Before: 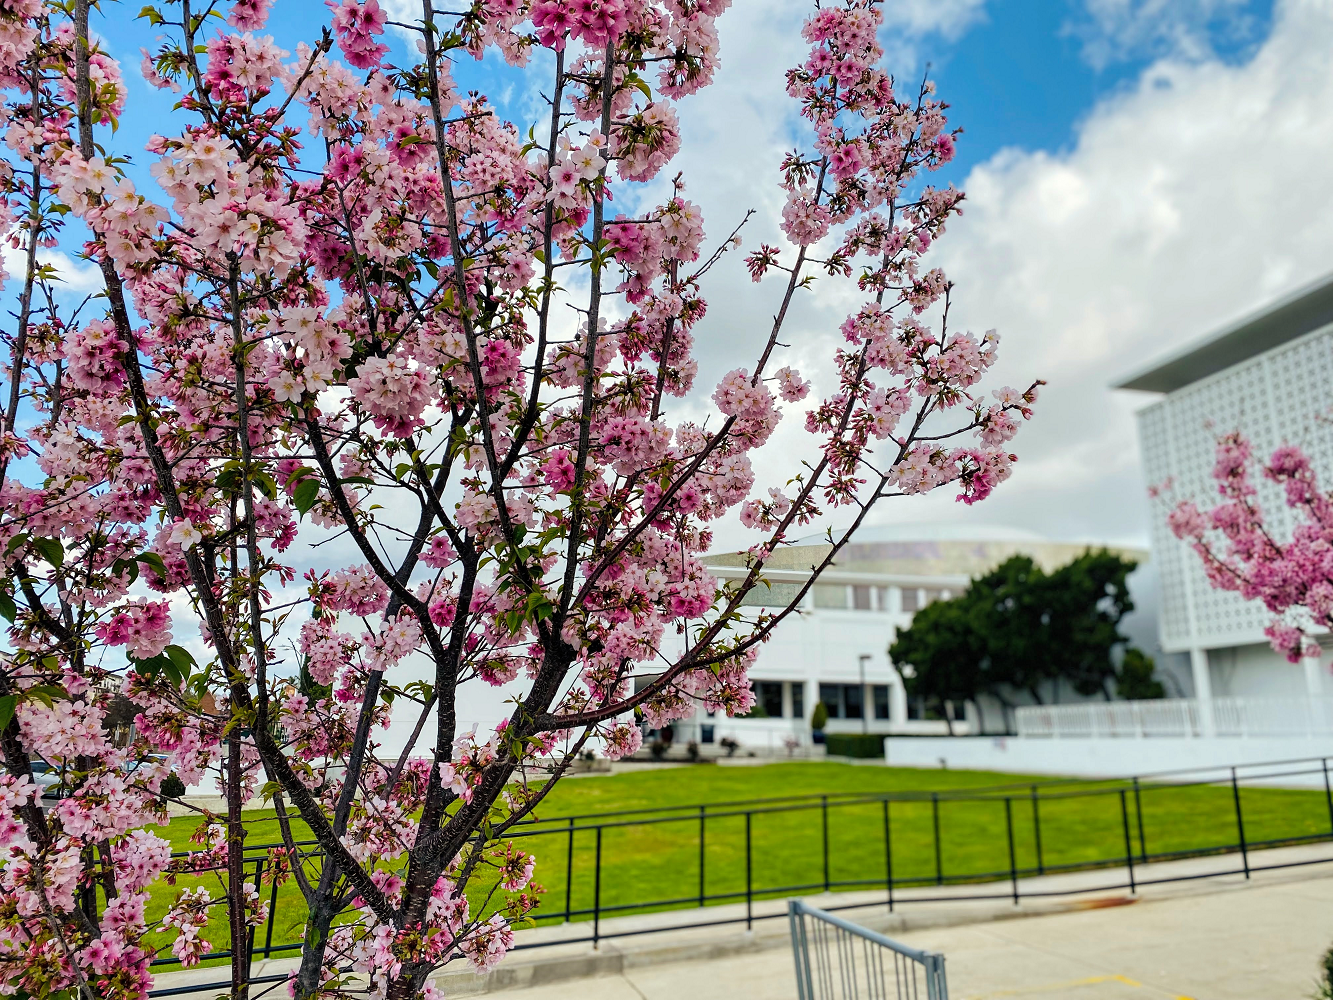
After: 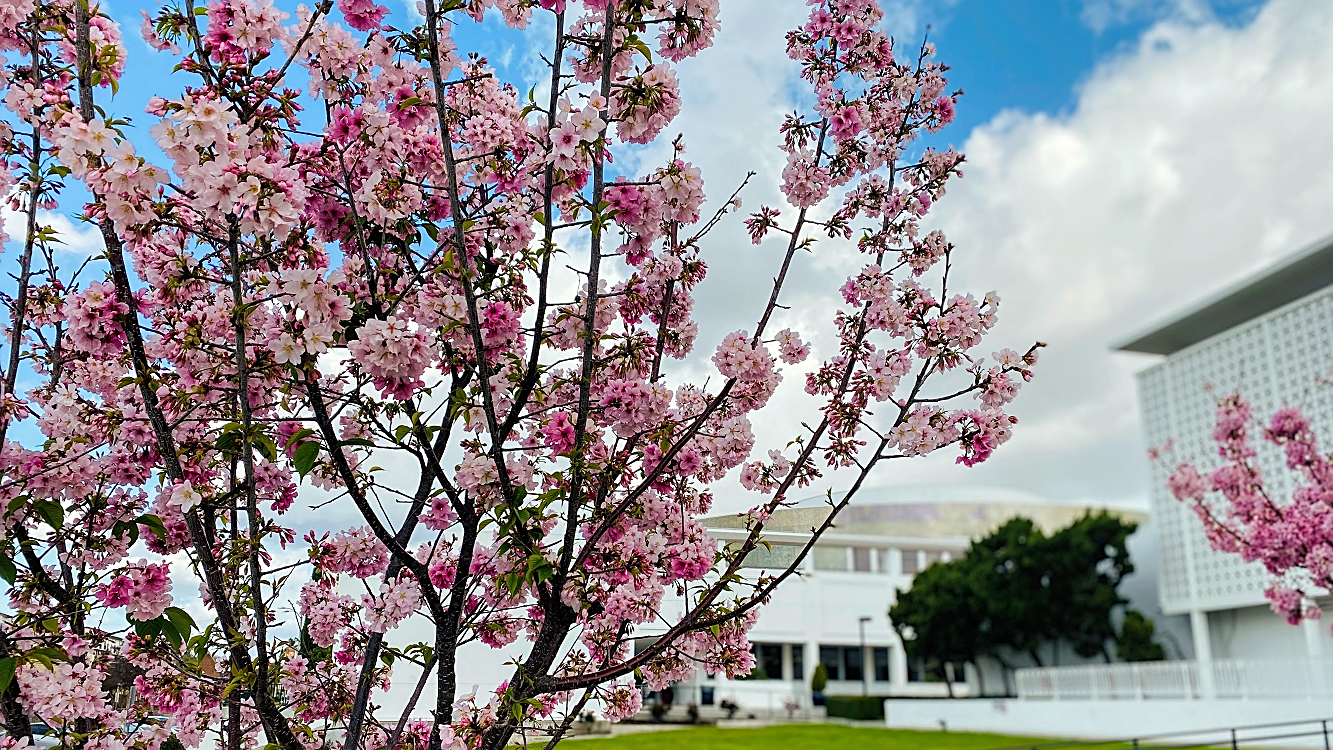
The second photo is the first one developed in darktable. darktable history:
tone equalizer: on, module defaults
crop: top 3.857%, bottom 21.132%
sharpen: on, module defaults
